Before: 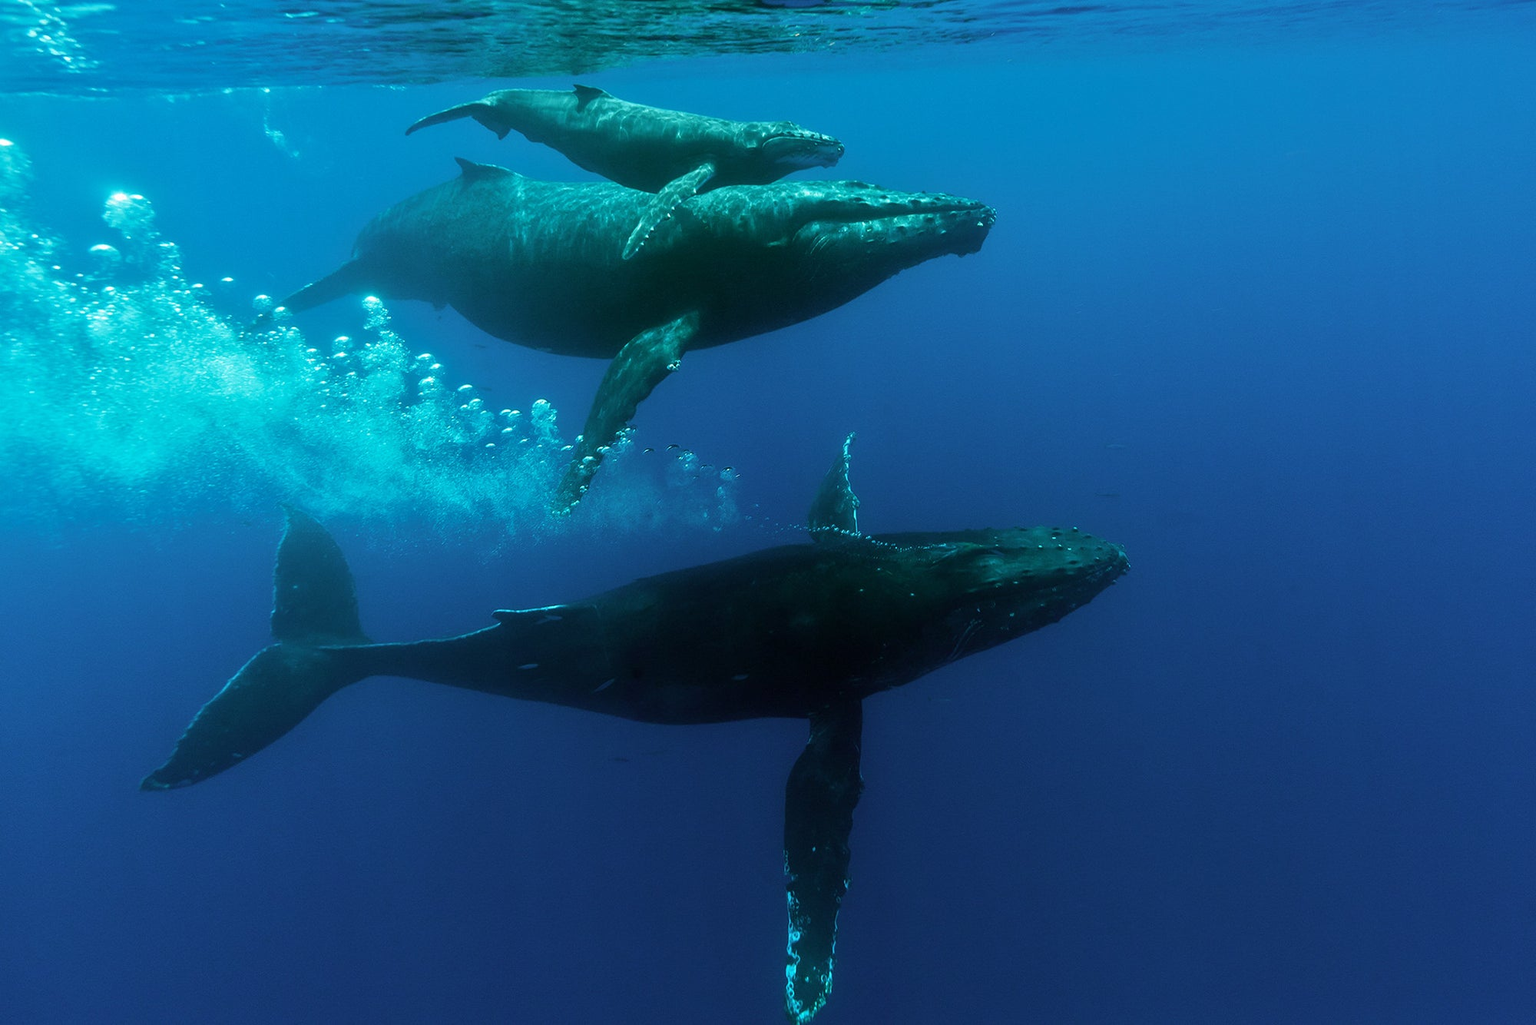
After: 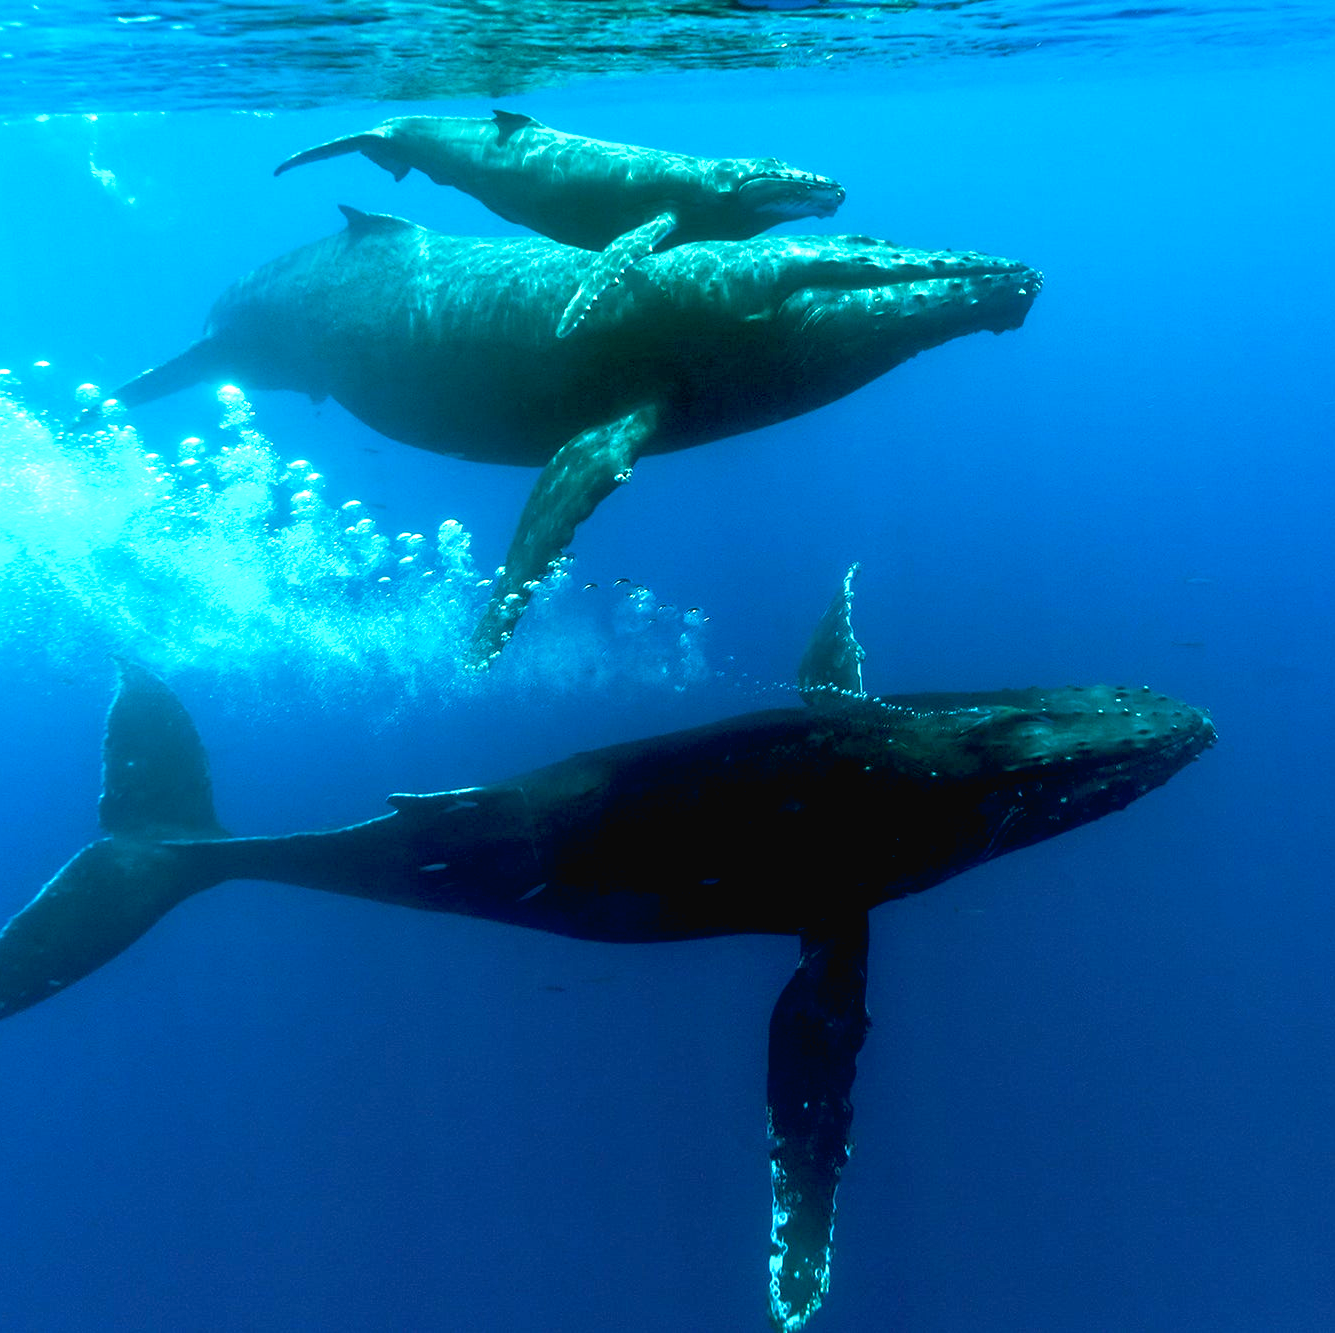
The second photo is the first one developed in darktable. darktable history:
crop and rotate: left 12.747%, right 20.459%
exposure: black level correction 0.01, exposure 1 EV, compensate exposure bias true, compensate highlight preservation false
tone curve: curves: ch0 [(0, 0.024) (0.119, 0.146) (0.474, 0.464) (0.718, 0.721) (0.817, 0.839) (1, 0.998)]; ch1 [(0, 0) (0.377, 0.416) (0.439, 0.451) (0.477, 0.477) (0.501, 0.497) (0.538, 0.544) (0.58, 0.602) (0.664, 0.676) (0.783, 0.804) (1, 1)]; ch2 [(0, 0) (0.38, 0.405) (0.463, 0.456) (0.498, 0.497) (0.524, 0.535) (0.578, 0.576) (0.648, 0.665) (1, 1)], preserve colors none
